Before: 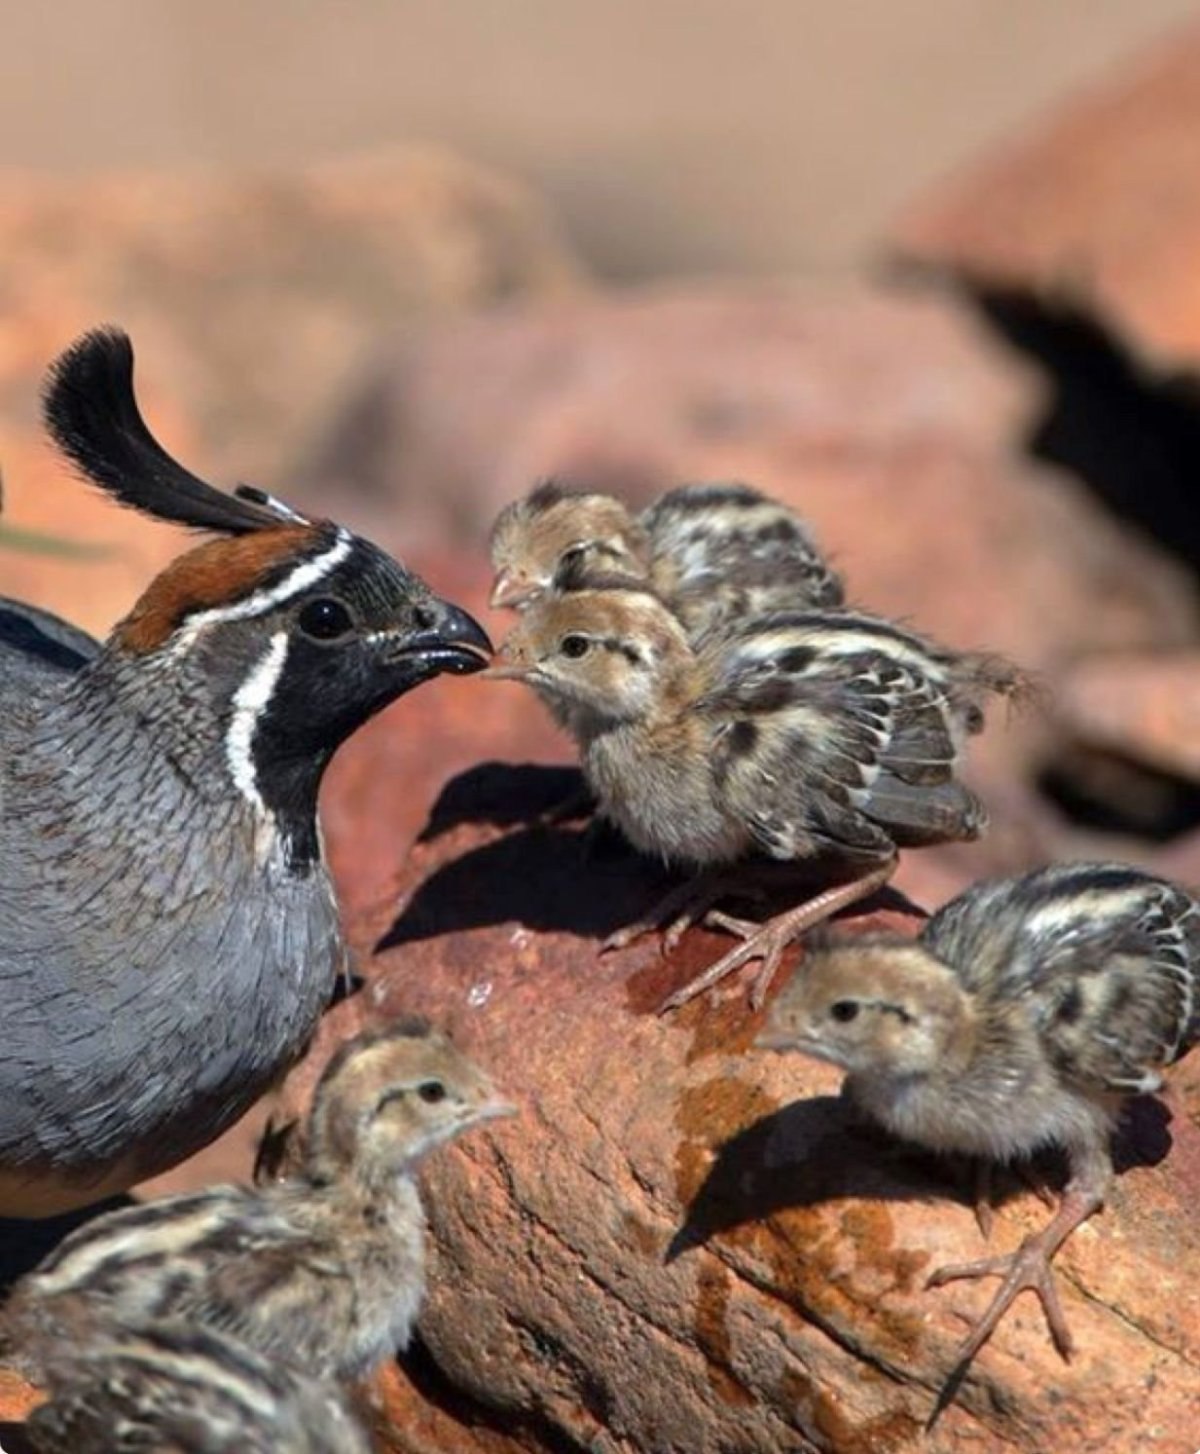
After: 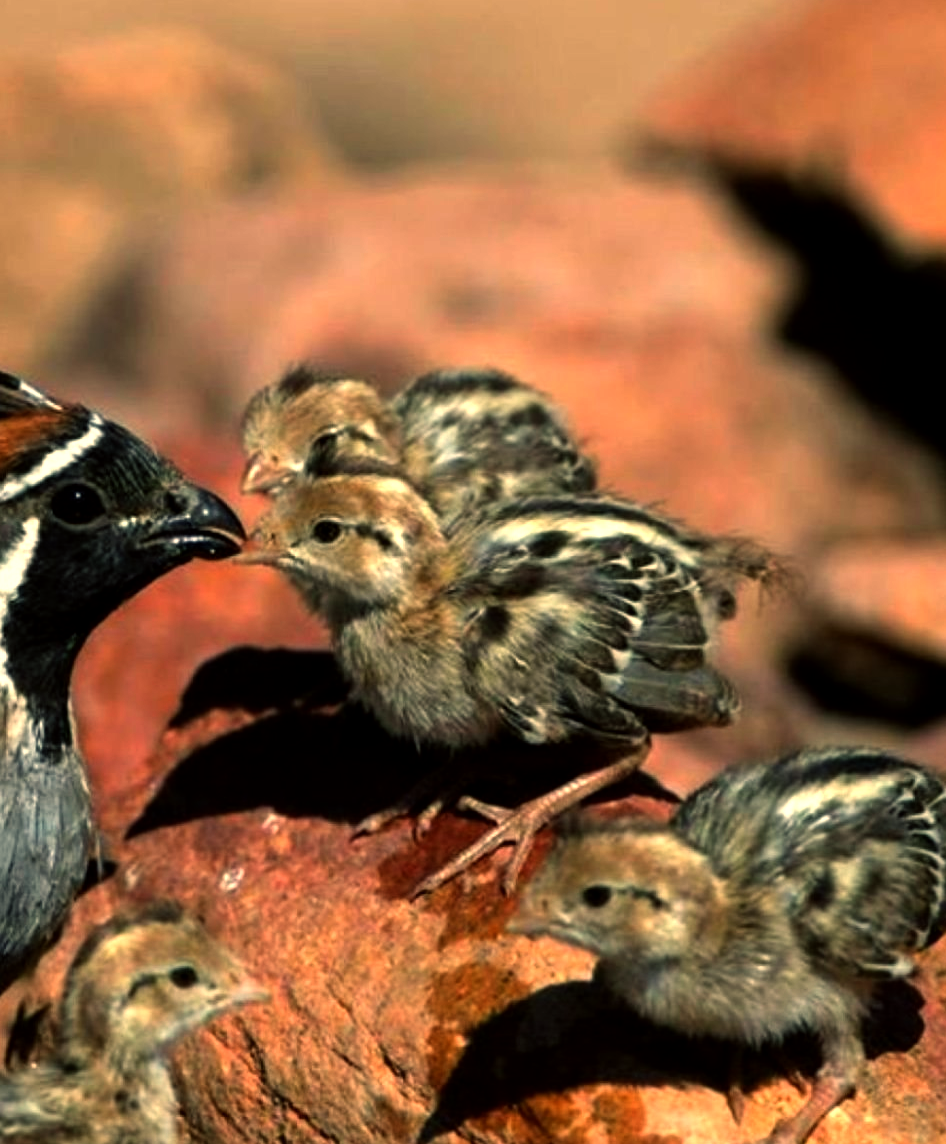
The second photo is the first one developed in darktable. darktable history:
white balance: red 1.009, blue 1.027
crop and rotate: left 20.74%, top 7.912%, right 0.375%, bottom 13.378%
color balance: mode lift, gamma, gain (sRGB), lift [1.014, 0.966, 0.918, 0.87], gamma [0.86, 0.734, 0.918, 0.976], gain [1.063, 1.13, 1.063, 0.86]
